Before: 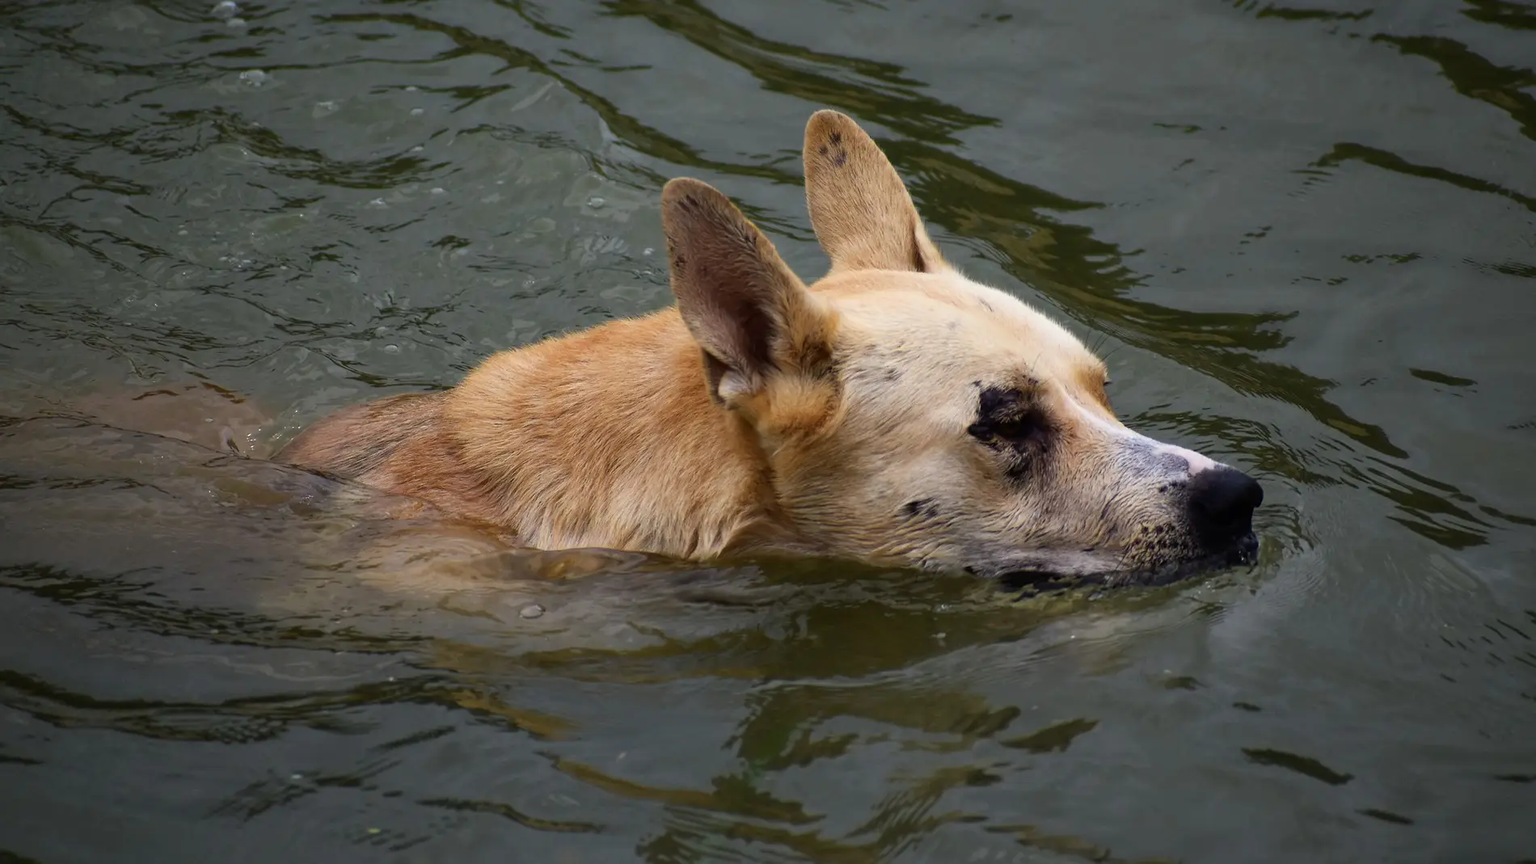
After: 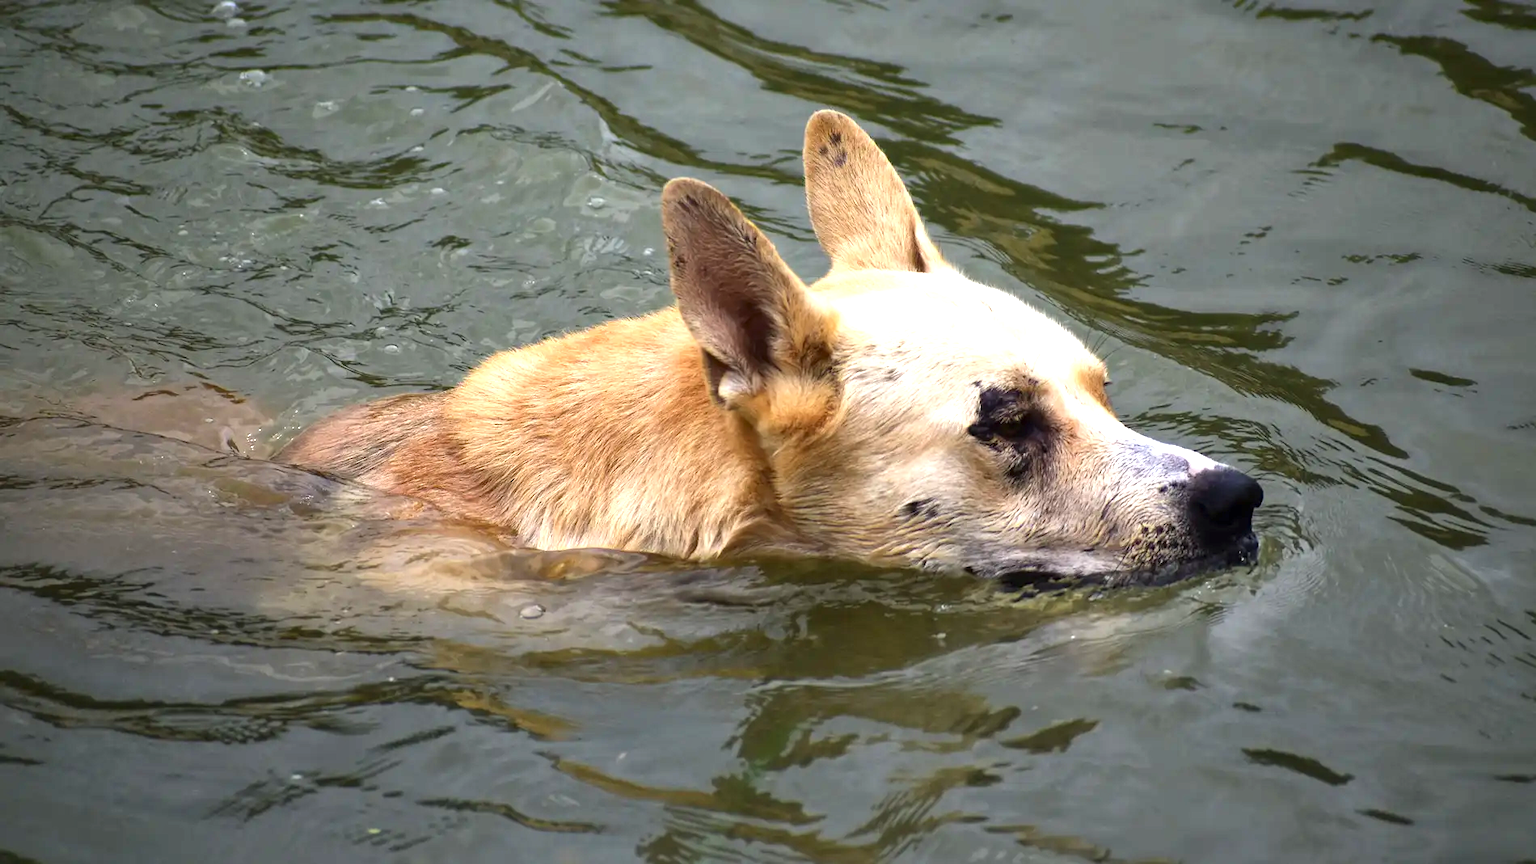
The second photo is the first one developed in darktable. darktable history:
local contrast: mode bilateral grid, contrast 19, coarseness 50, detail 119%, midtone range 0.2
exposure: black level correction 0, exposure 1.197 EV, compensate exposure bias true, compensate highlight preservation false
